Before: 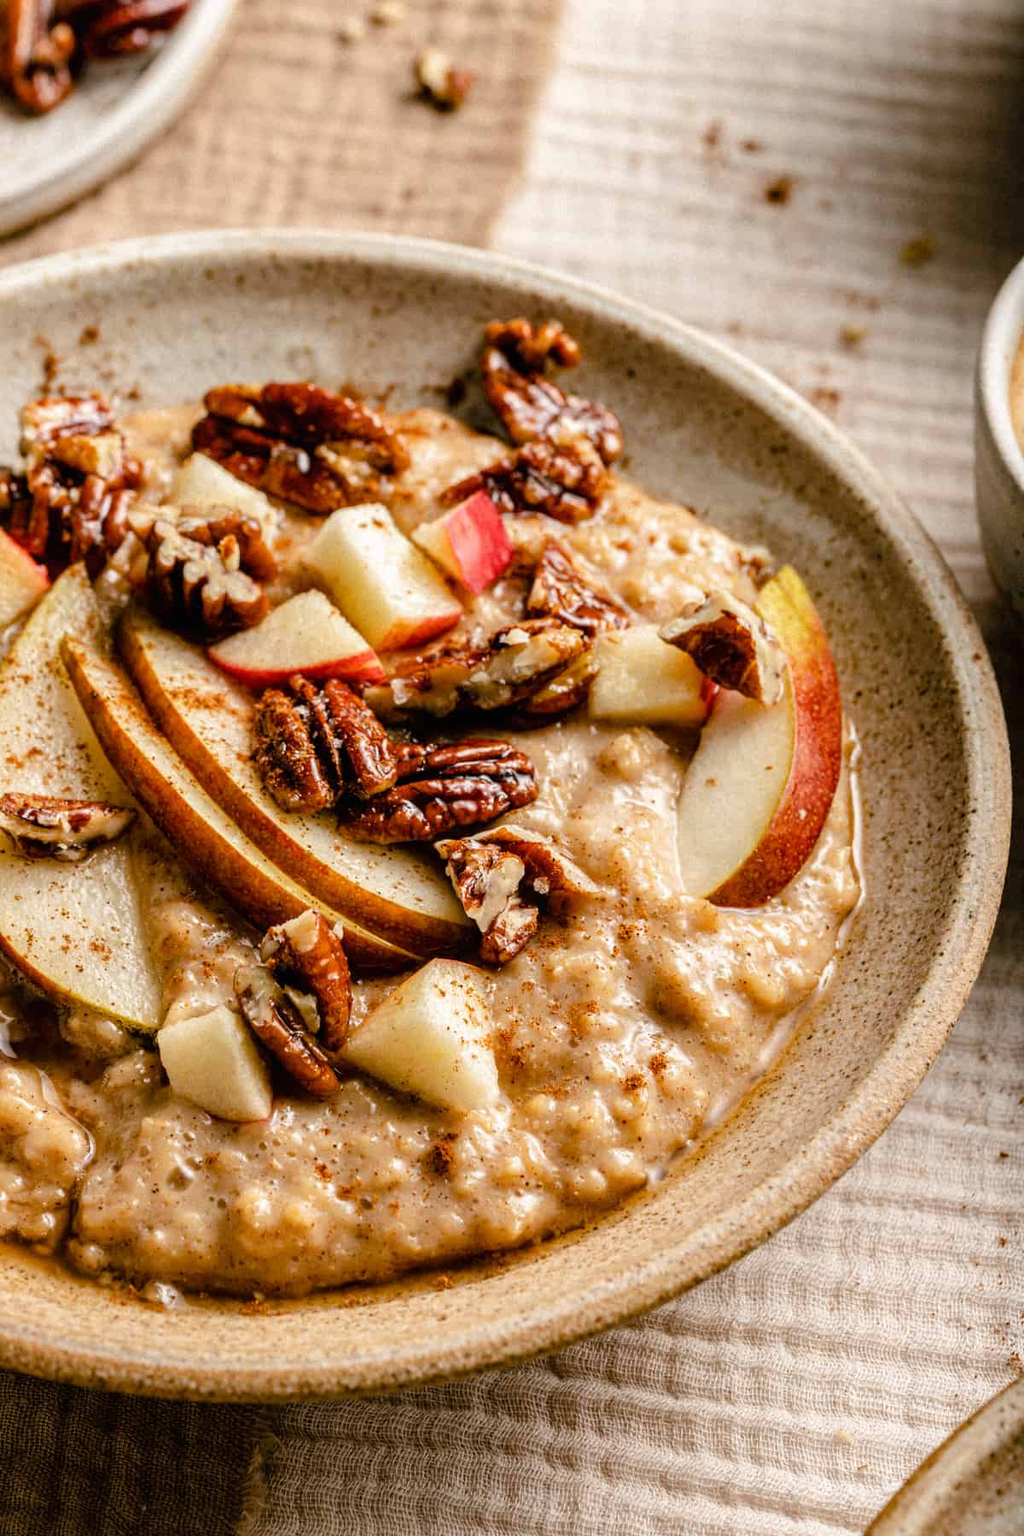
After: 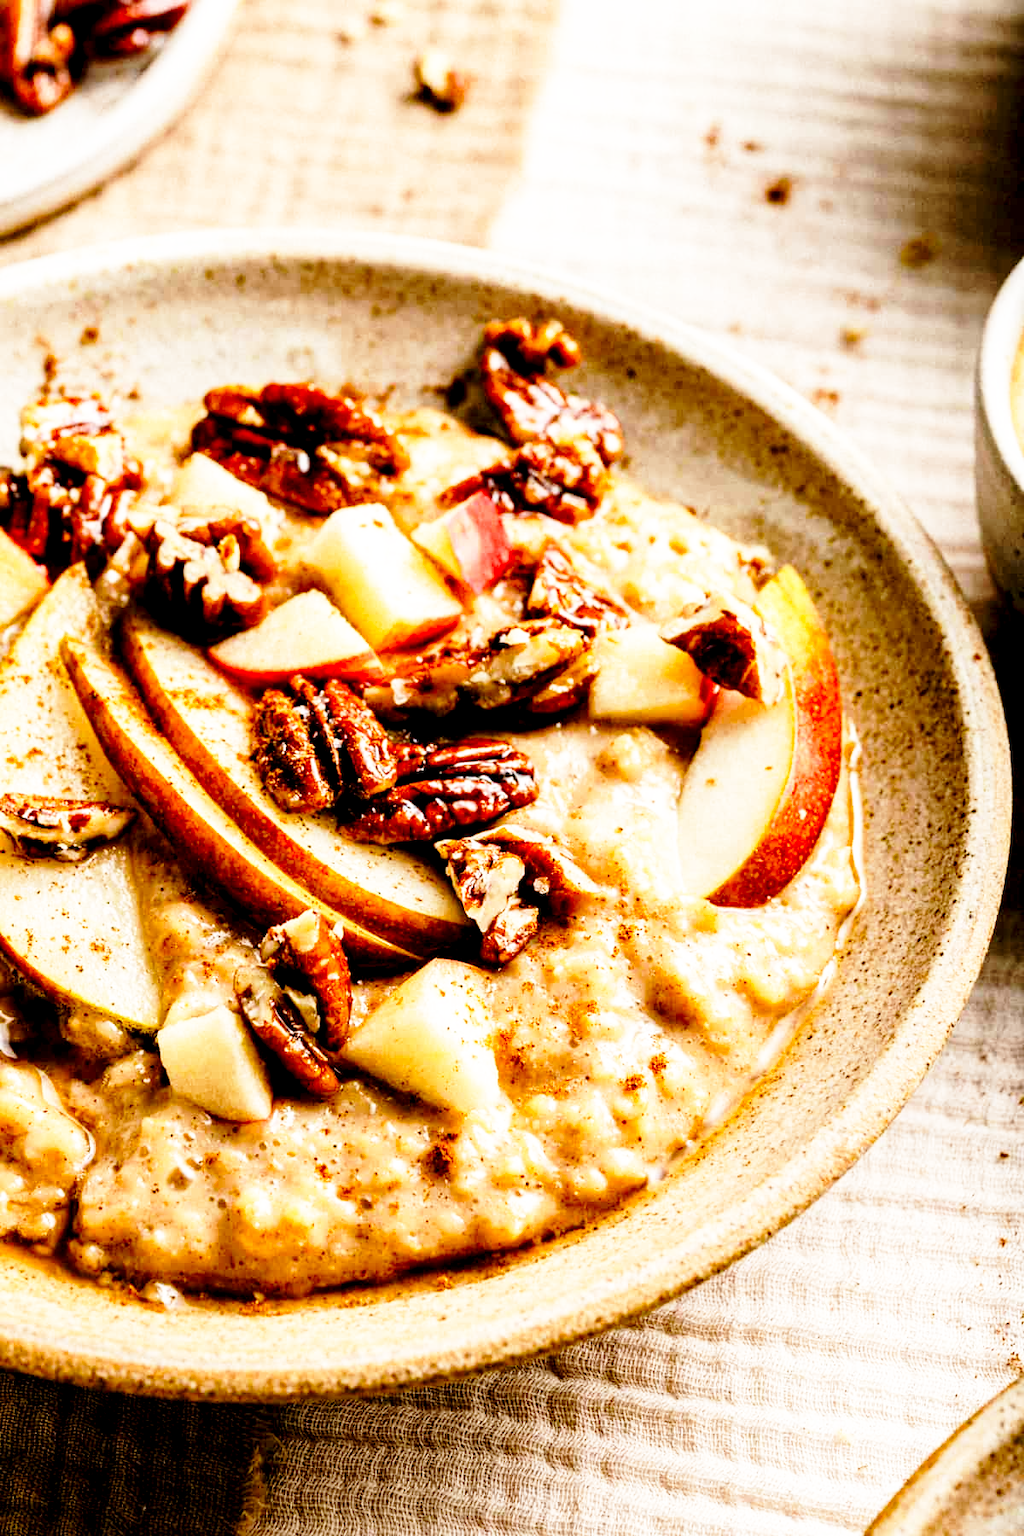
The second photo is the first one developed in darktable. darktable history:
base curve: curves: ch0 [(0, 0) (0.026, 0.03) (0.109, 0.232) (0.351, 0.748) (0.669, 0.968) (1, 1)], preserve colors none
exposure: black level correction 0.01, exposure 0.014 EV, compensate highlight preservation false
